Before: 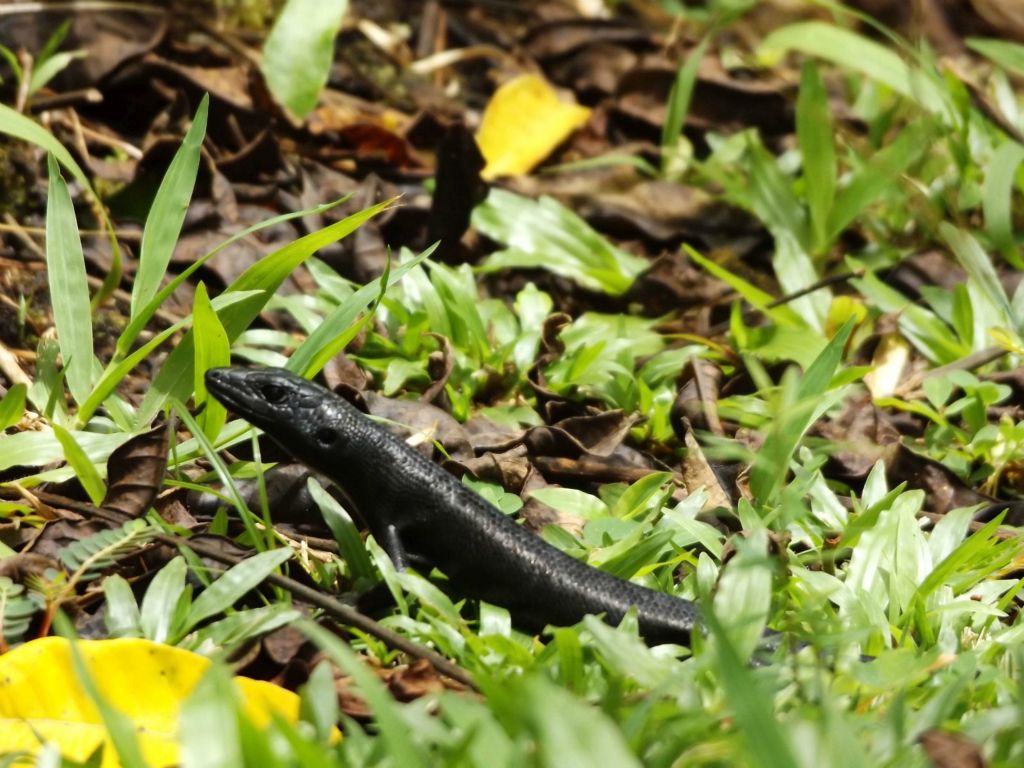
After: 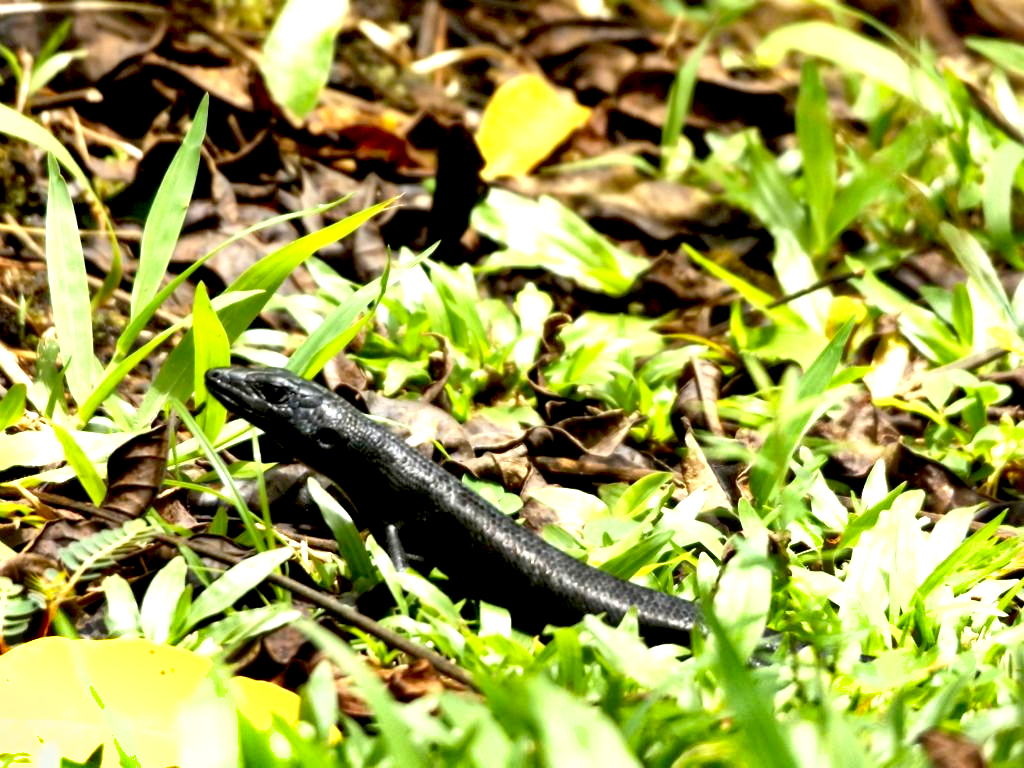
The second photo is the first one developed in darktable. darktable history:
shadows and highlights: soften with gaussian
exposure: black level correction 0.011, exposure 1.088 EV, compensate exposure bias true, compensate highlight preservation false
